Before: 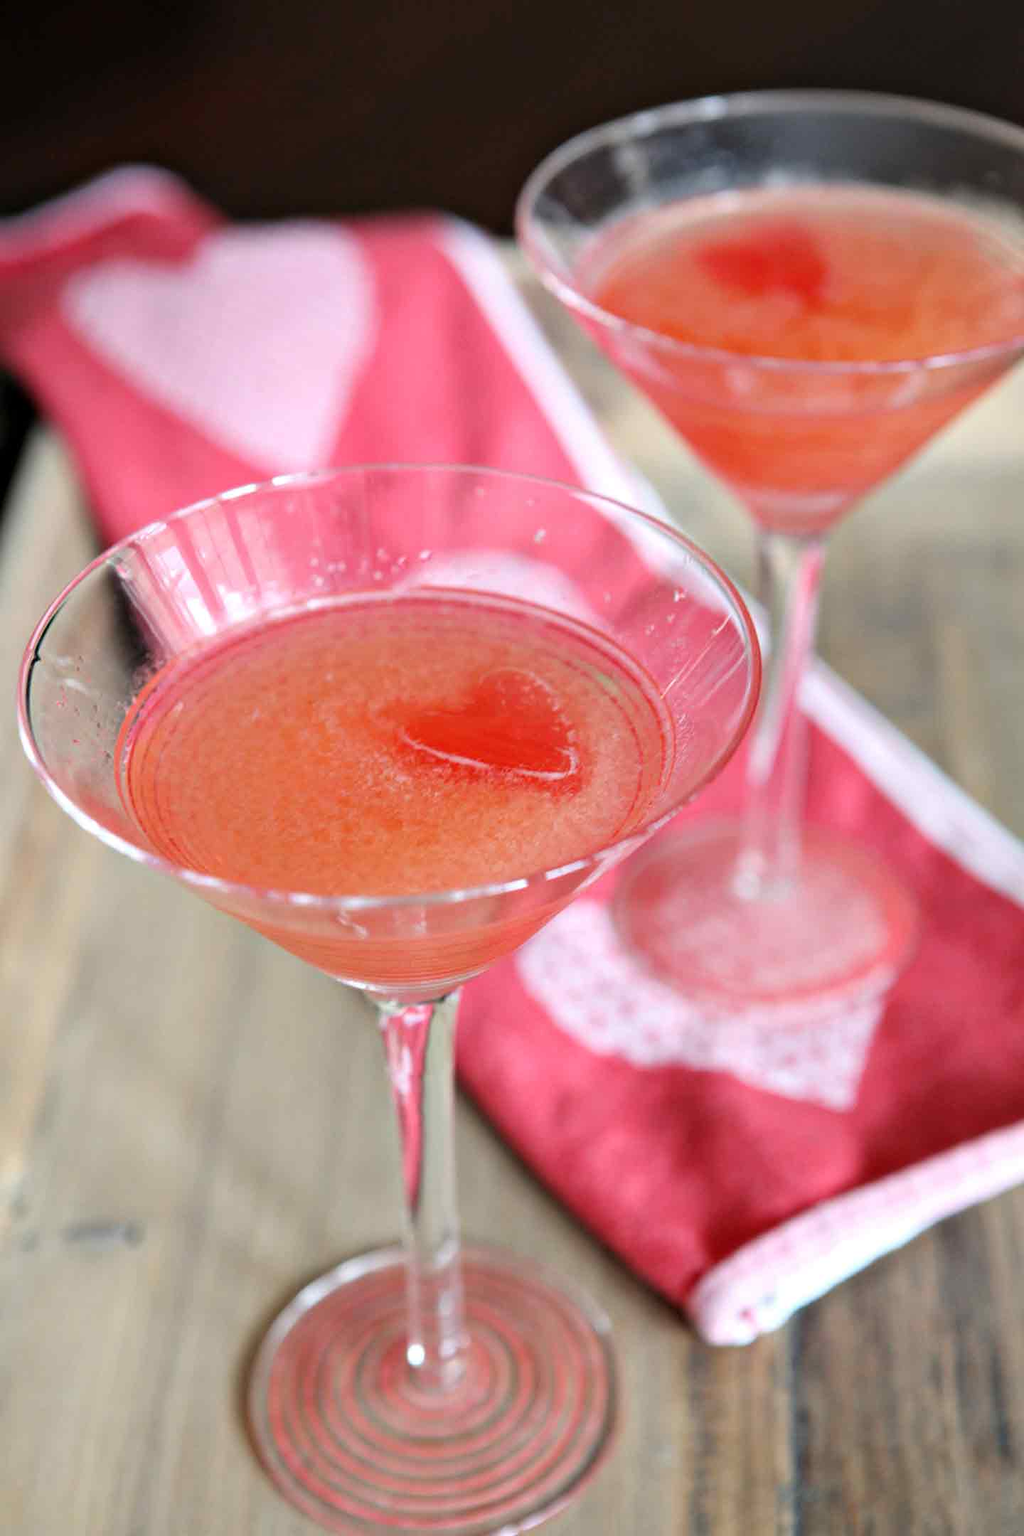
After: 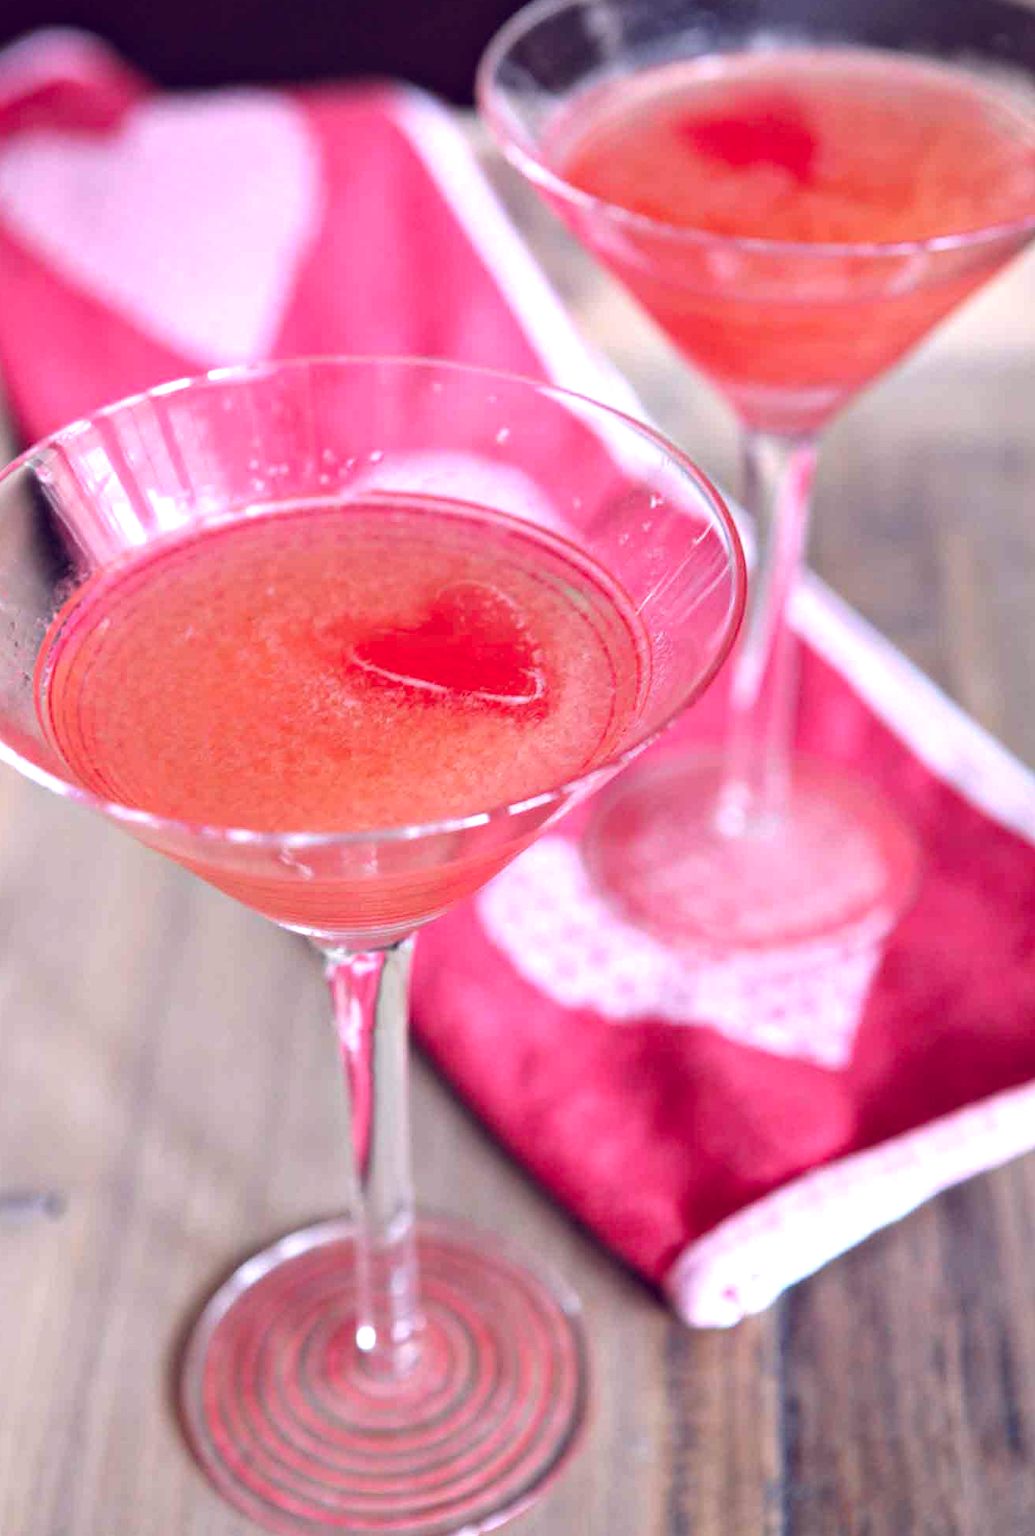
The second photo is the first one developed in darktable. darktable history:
crop and rotate: left 8.262%, top 9.226%
color balance: lift [1.001, 0.997, 0.99, 1.01], gamma [1.007, 1, 0.975, 1.025], gain [1, 1.065, 1.052, 0.935], contrast 13.25%
color calibration: illuminant custom, x 0.363, y 0.385, temperature 4528.03 K
